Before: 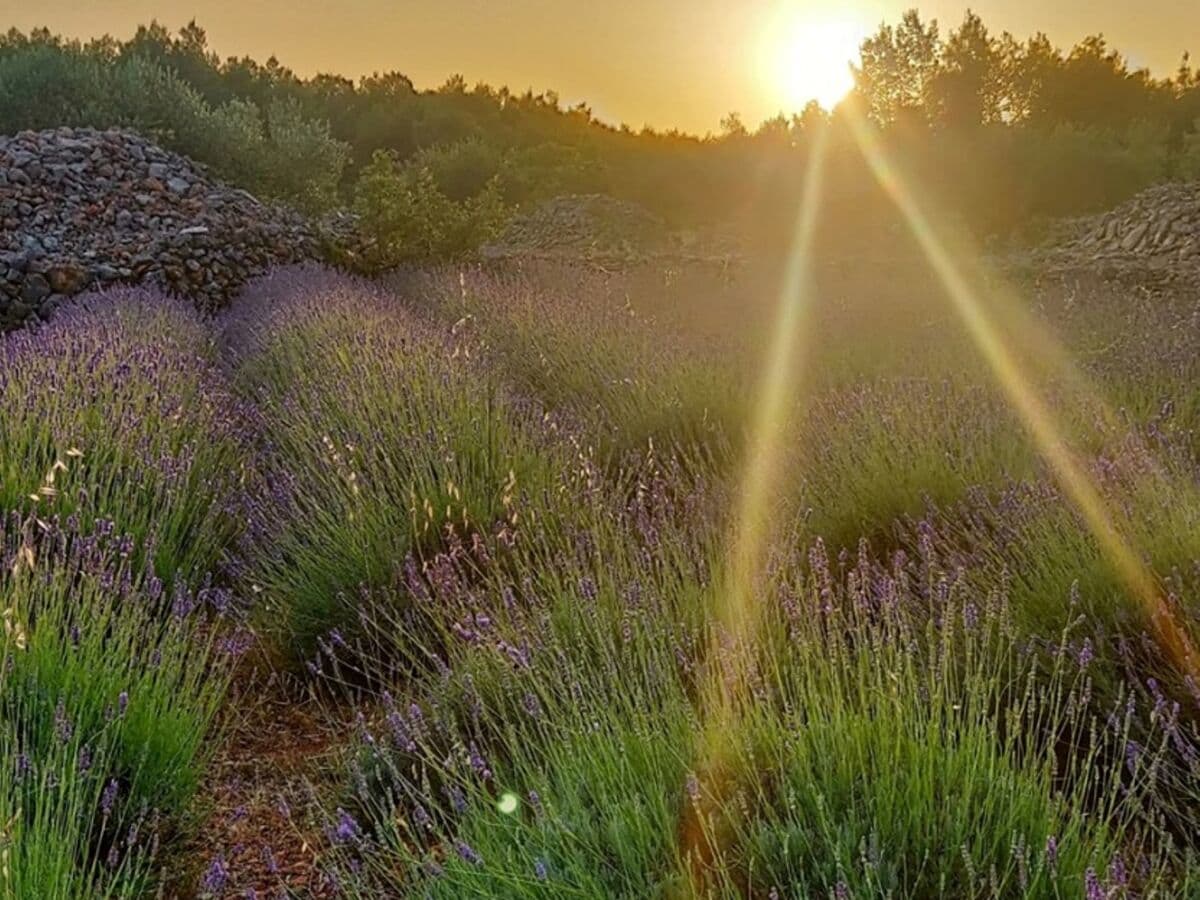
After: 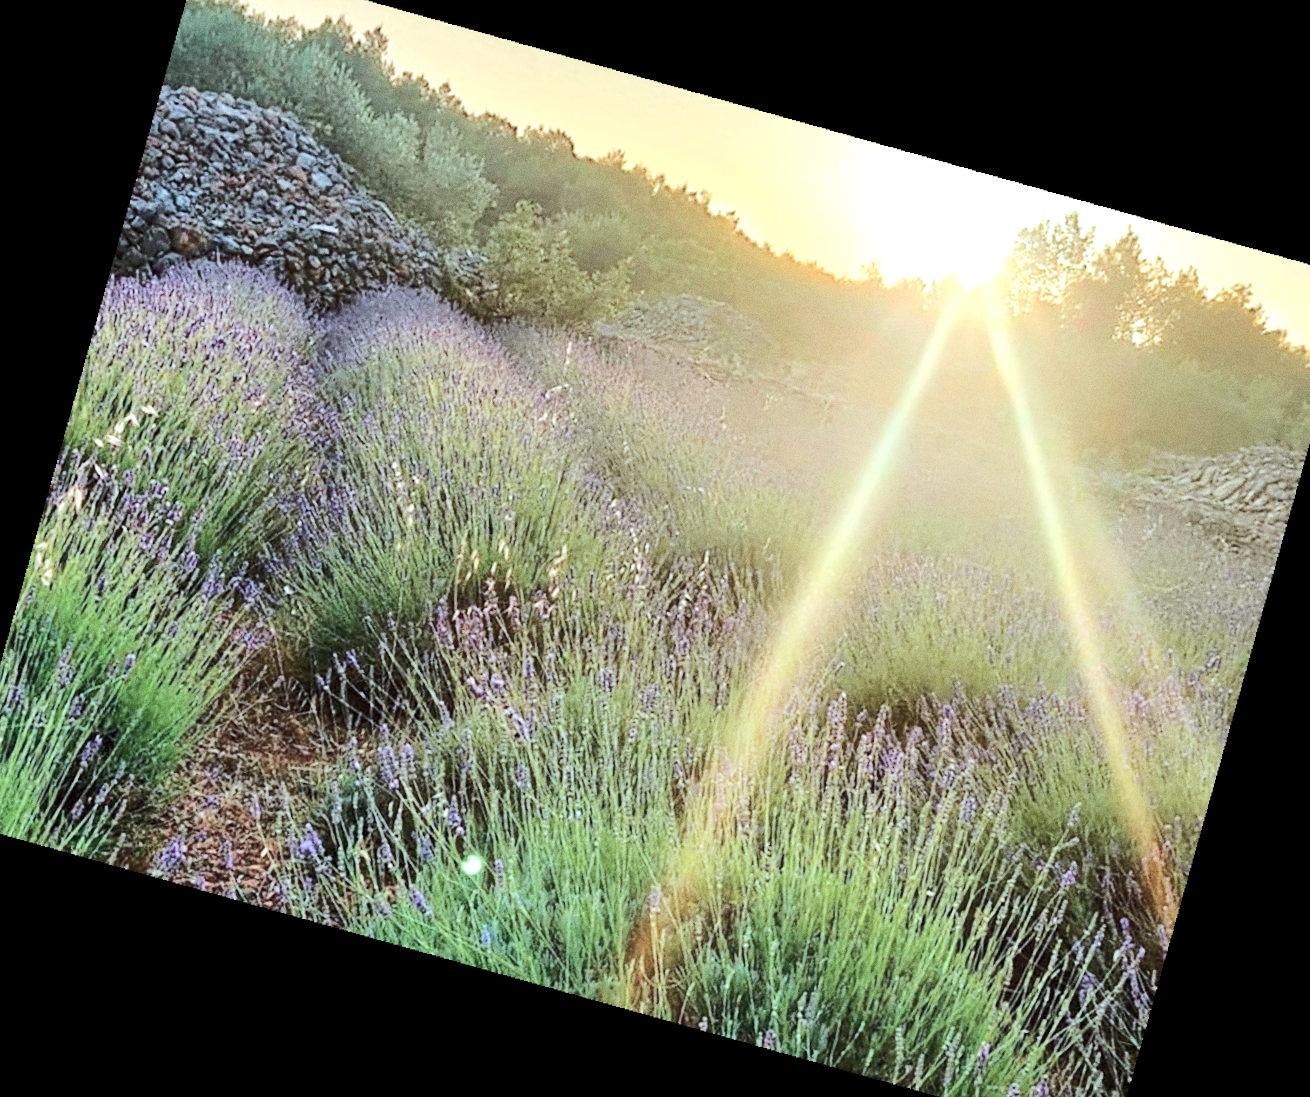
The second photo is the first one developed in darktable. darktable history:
exposure: exposure 1.16 EV, compensate exposure bias true, compensate highlight preservation false
crop and rotate: angle -2.38°
rotate and perspective: rotation 13.27°, automatic cropping off
color correction: highlights a* -12.64, highlights b* -18.1, saturation 0.7
grain: on, module defaults
rgb curve: curves: ch0 [(0, 0) (0.284, 0.292) (0.505, 0.644) (1, 1)]; ch1 [(0, 0) (0.284, 0.292) (0.505, 0.644) (1, 1)]; ch2 [(0, 0) (0.284, 0.292) (0.505, 0.644) (1, 1)], compensate middle gray true
